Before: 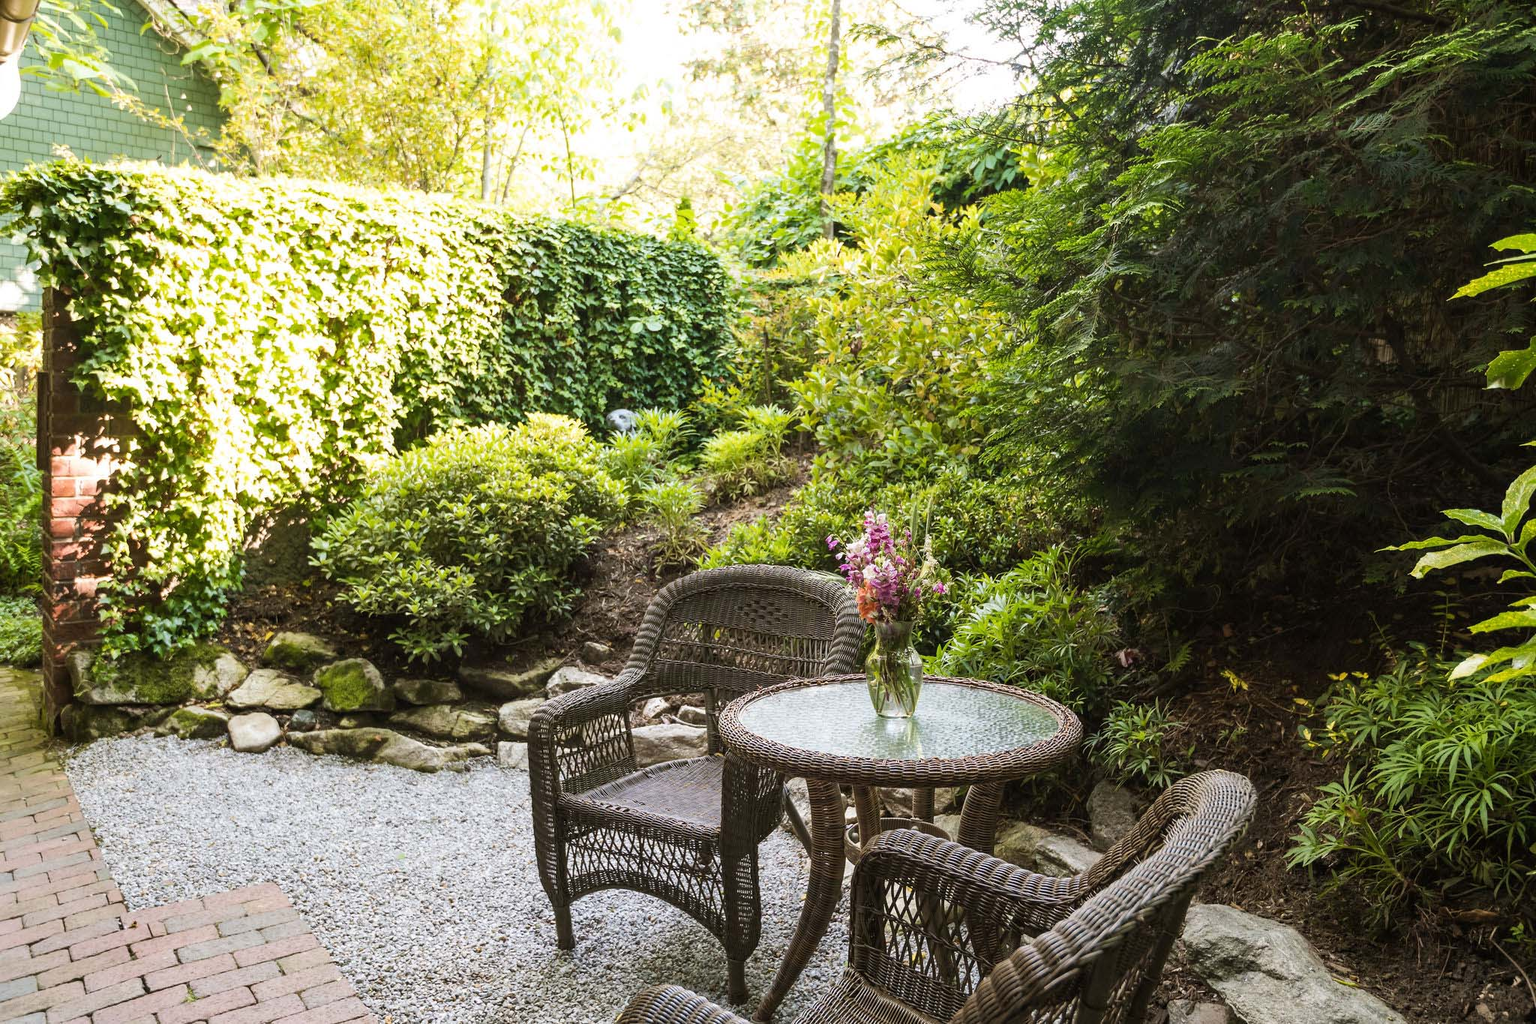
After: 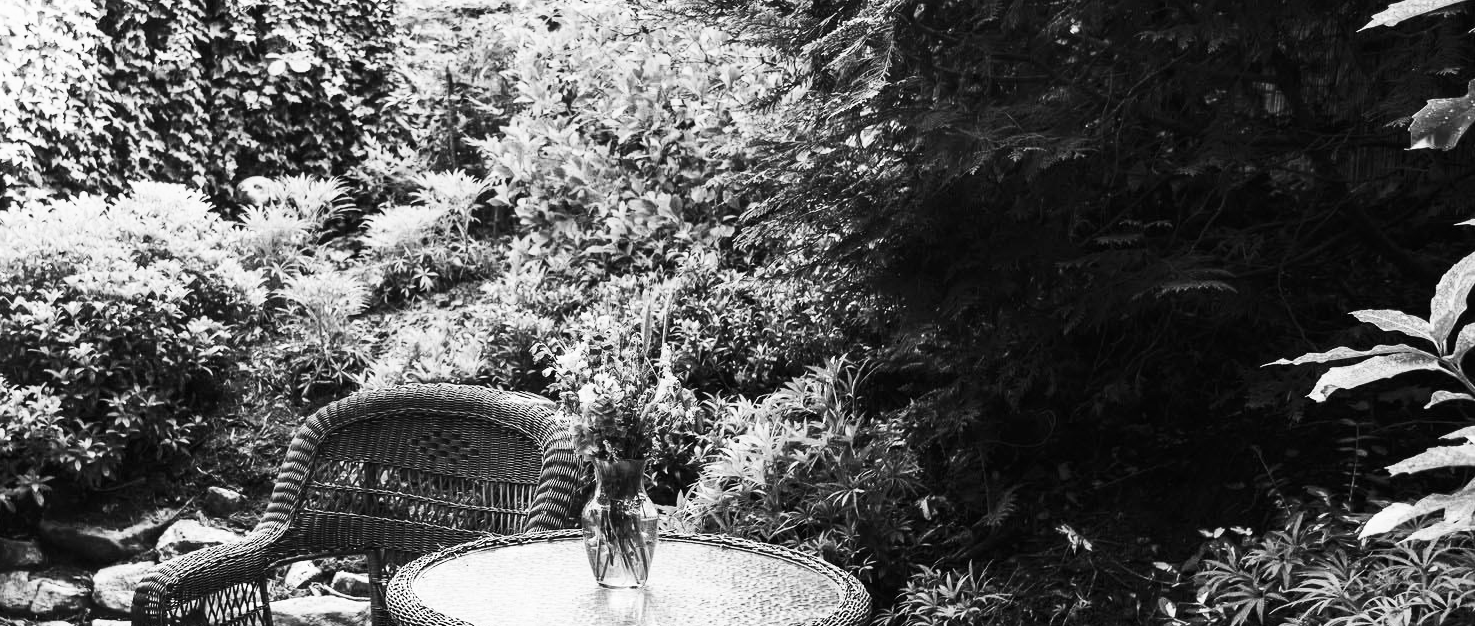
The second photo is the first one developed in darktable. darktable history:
crop and rotate: left 27.938%, top 27.046%, bottom 27.046%
color correction: highlights a* 5.38, highlights b* 5.3, shadows a* -4.26, shadows b* -5.11
monochrome: on, module defaults
contrast brightness saturation: contrast 0.4, brightness 0.1, saturation 0.21
